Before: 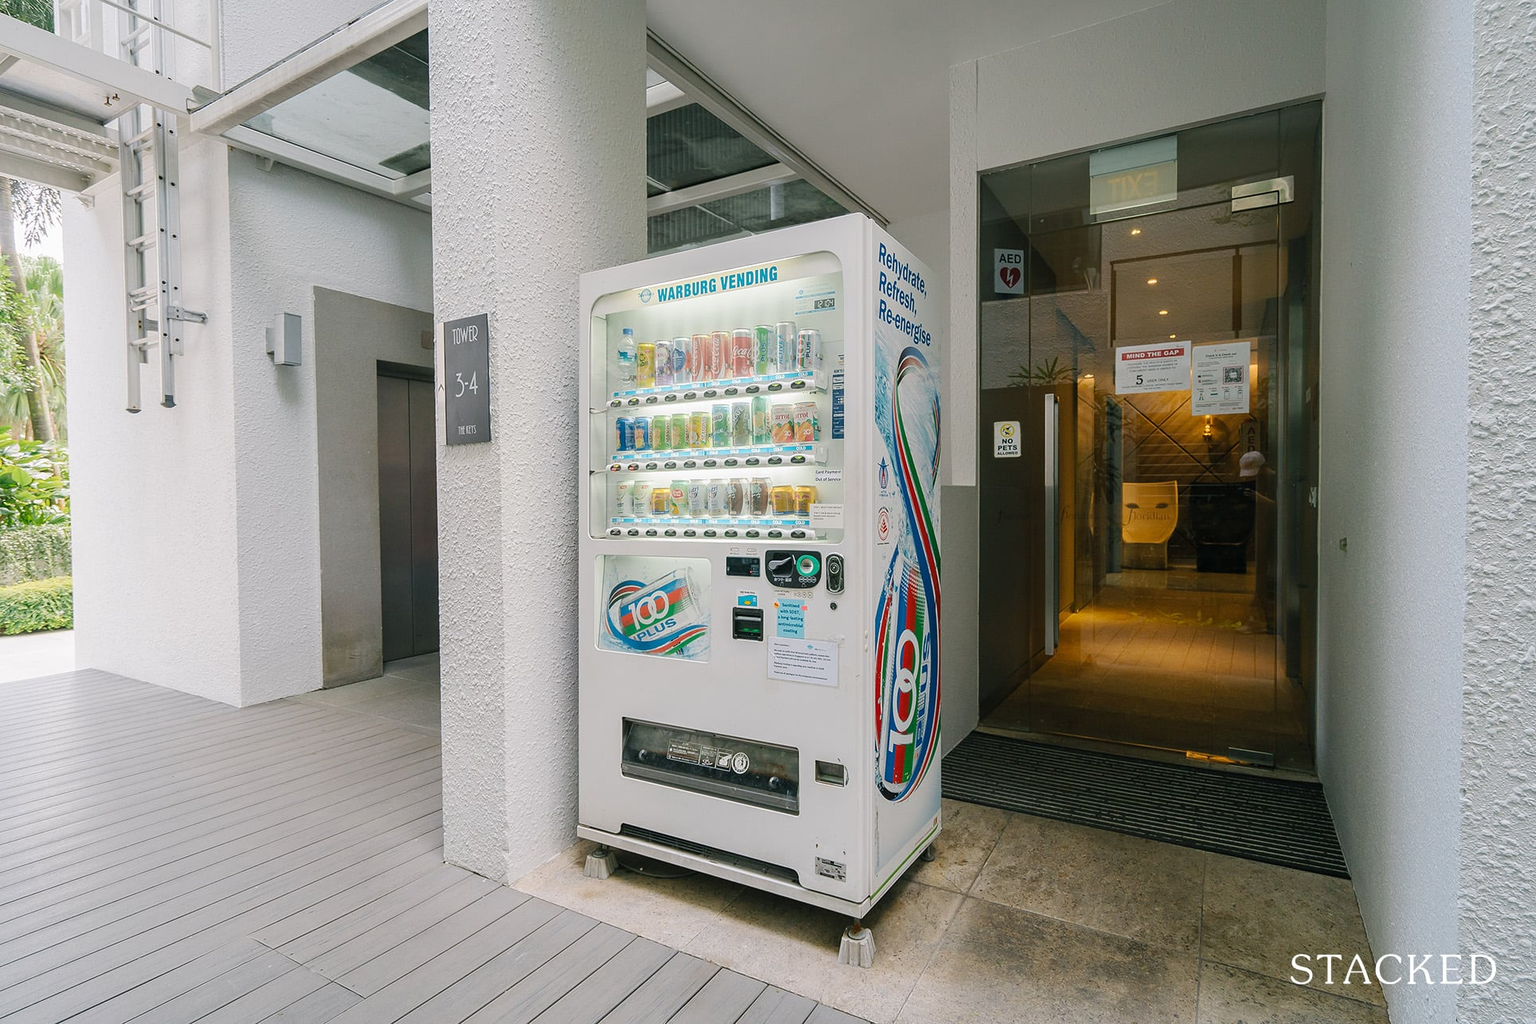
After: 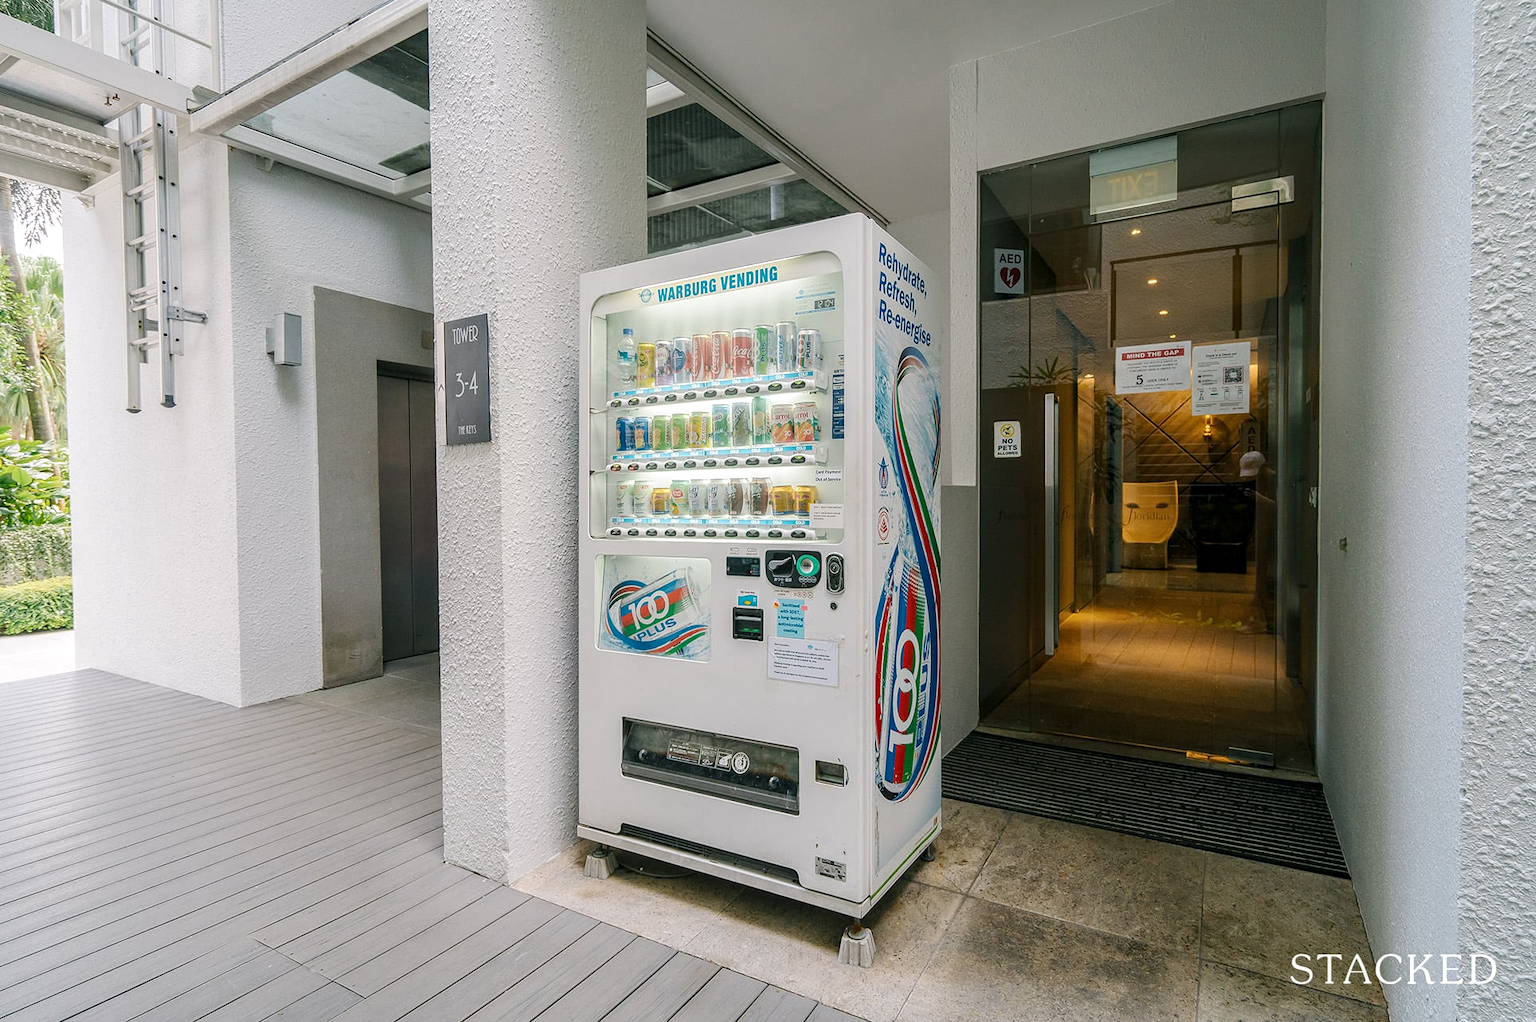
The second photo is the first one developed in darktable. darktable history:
crop: bottom 0.071%
contrast brightness saturation: contrast 0.05
local contrast: on, module defaults
